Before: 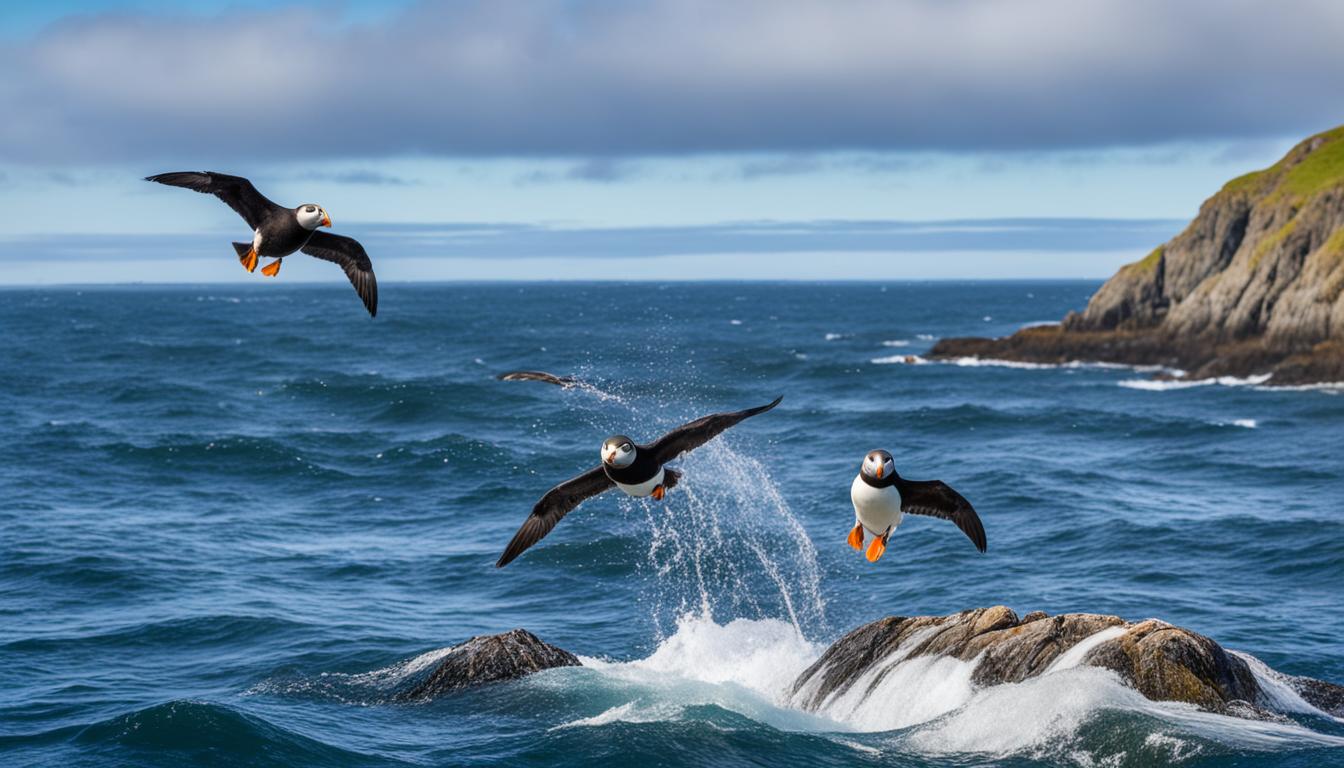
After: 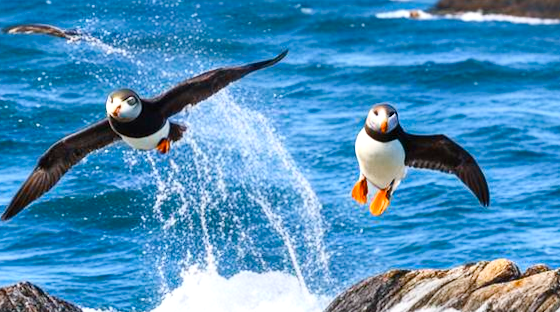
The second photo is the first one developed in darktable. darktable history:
rotate and perspective: rotation 0.174°, lens shift (vertical) 0.013, lens shift (horizontal) 0.019, shear 0.001, automatic cropping original format, crop left 0.007, crop right 0.991, crop top 0.016, crop bottom 0.997
color balance rgb: perceptual saturation grading › global saturation 25%, perceptual saturation grading › highlights -50%, perceptual saturation grading › shadows 30%, perceptual brilliance grading › global brilliance 12%, global vibrance 20%
contrast brightness saturation: contrast 0.2, brightness 0.16, saturation 0.22
crop: left 37.221%, top 45.169%, right 20.63%, bottom 13.777%
